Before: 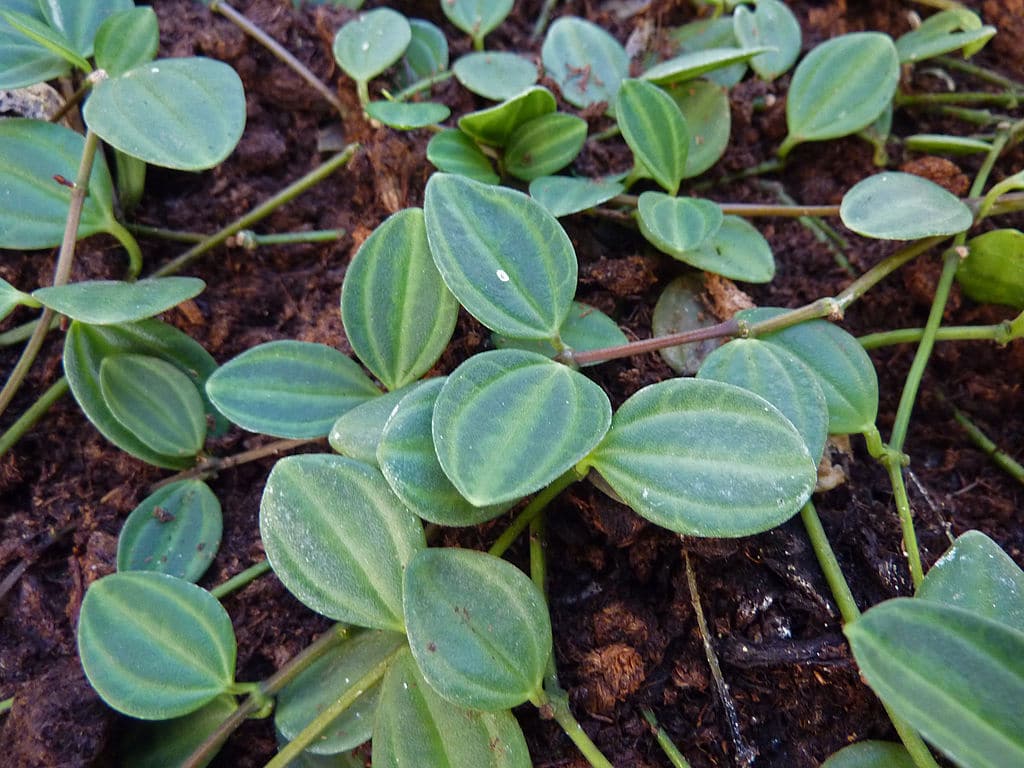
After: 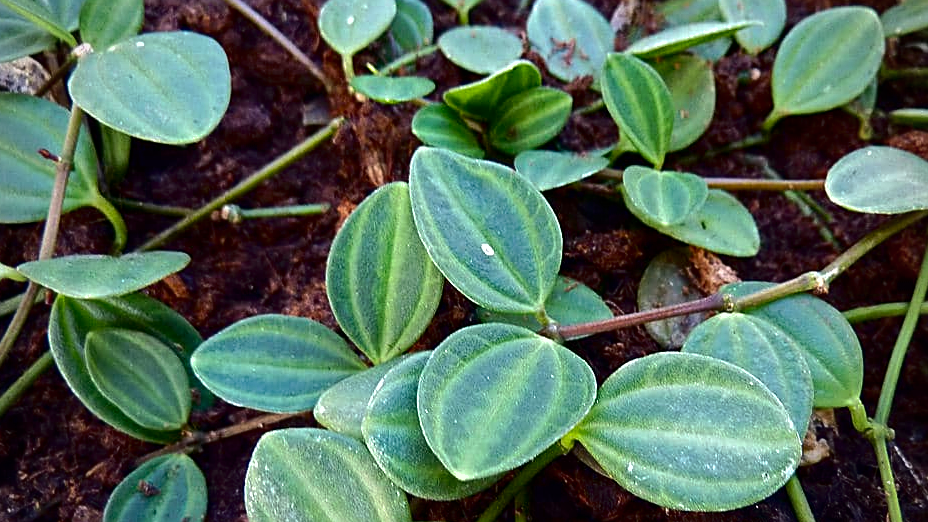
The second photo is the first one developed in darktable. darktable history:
crop: left 1.509%, top 3.452%, right 7.696%, bottom 28.452%
shadows and highlights: shadows 30
exposure: black level correction 0, exposure 0.5 EV, compensate exposure bias true, compensate highlight preservation false
contrast brightness saturation: contrast 0.19, brightness -0.24, saturation 0.11
sharpen: on, module defaults
vignetting: fall-off radius 60.92%
tone curve: curves: ch0 [(0, 0) (0.003, 0.003) (0.011, 0.011) (0.025, 0.025) (0.044, 0.044) (0.069, 0.069) (0.1, 0.099) (0.136, 0.135) (0.177, 0.176) (0.224, 0.223) (0.277, 0.275) (0.335, 0.333) (0.399, 0.396) (0.468, 0.465) (0.543, 0.546) (0.623, 0.625) (0.709, 0.711) (0.801, 0.802) (0.898, 0.898) (1, 1)], preserve colors none
